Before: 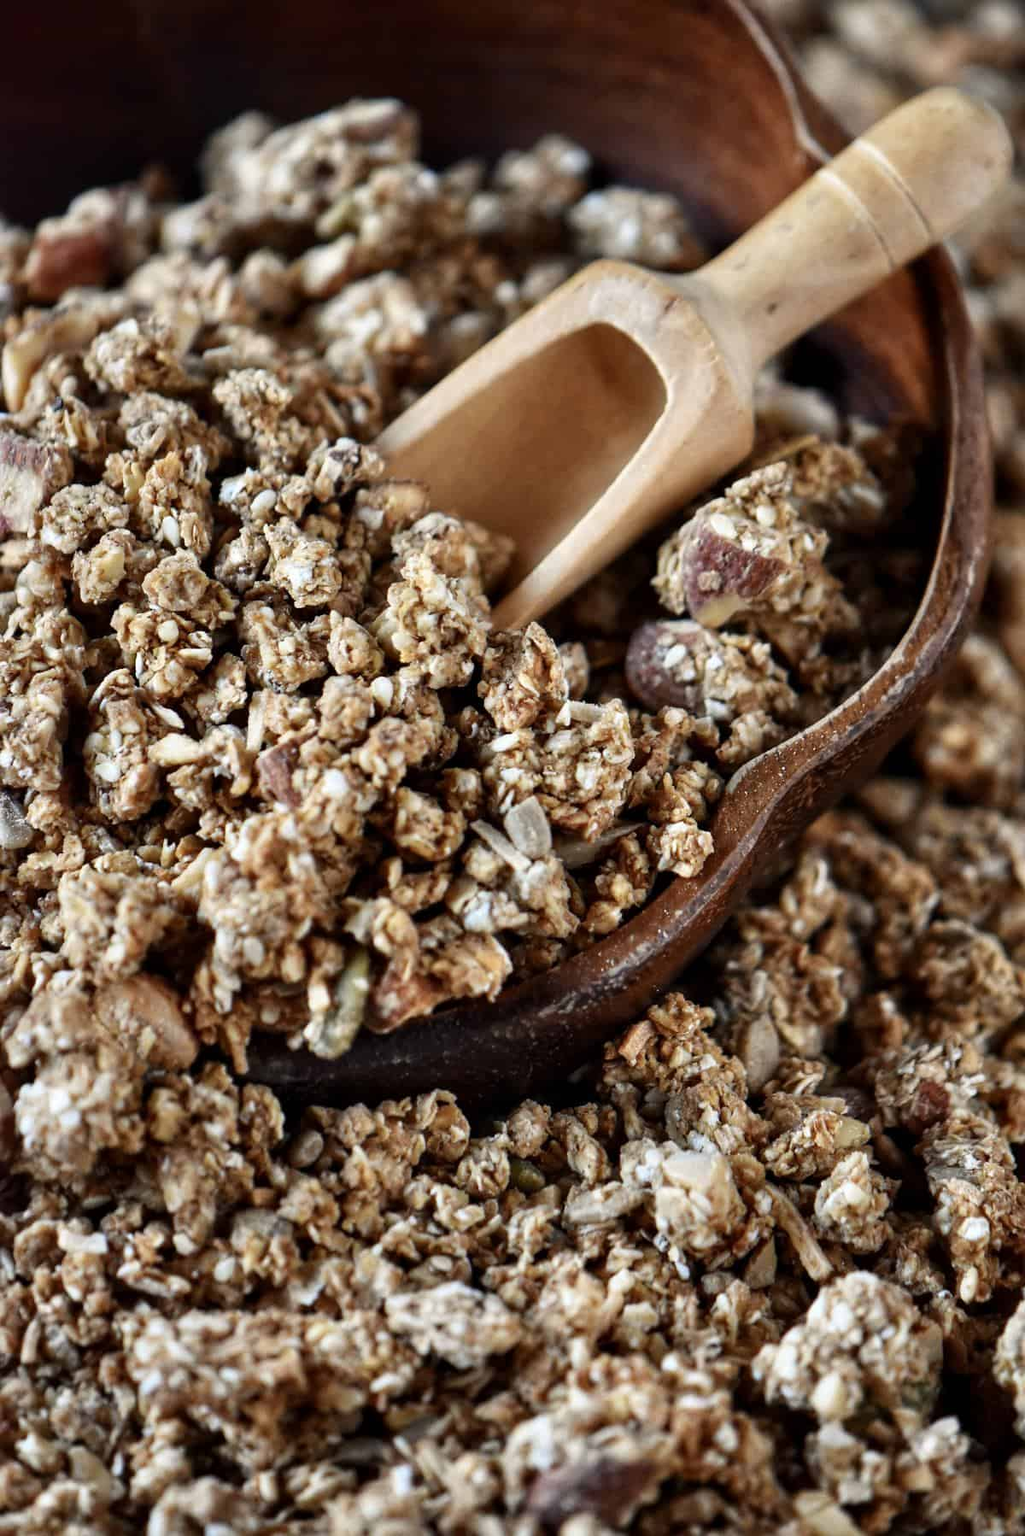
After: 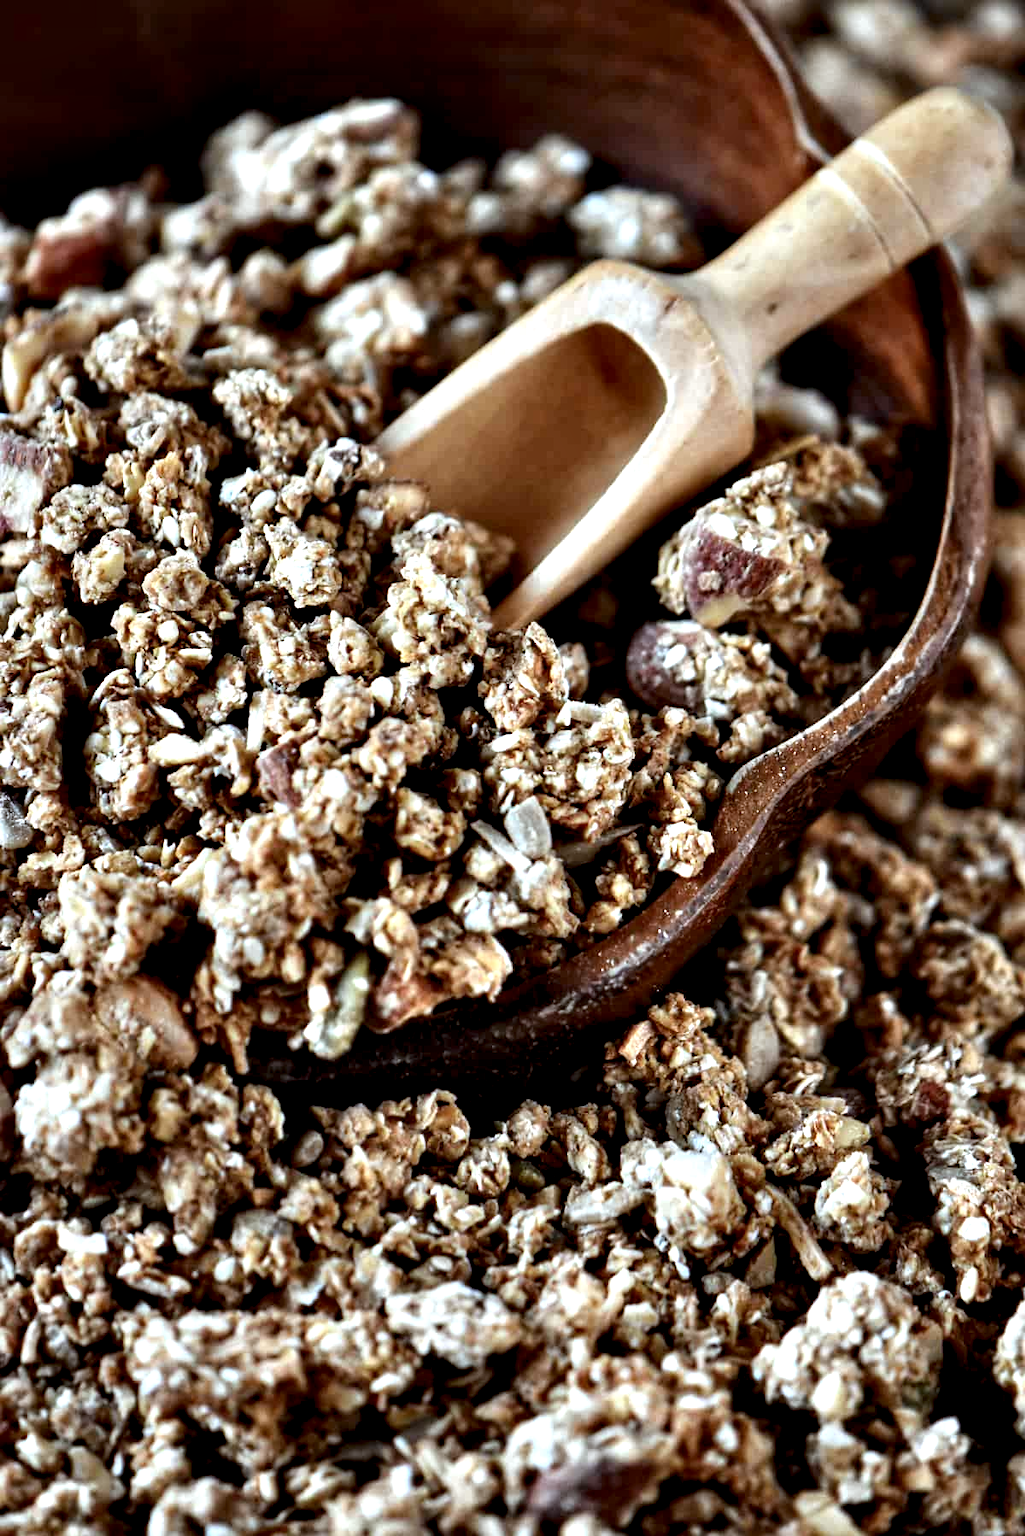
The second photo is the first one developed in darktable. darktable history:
color correction: highlights a* -3.11, highlights b* -6.45, shadows a* 3.14, shadows b* 5.18
contrast equalizer: octaves 7, y [[0.6 ×6], [0.55 ×6], [0 ×6], [0 ×6], [0 ×6]]
